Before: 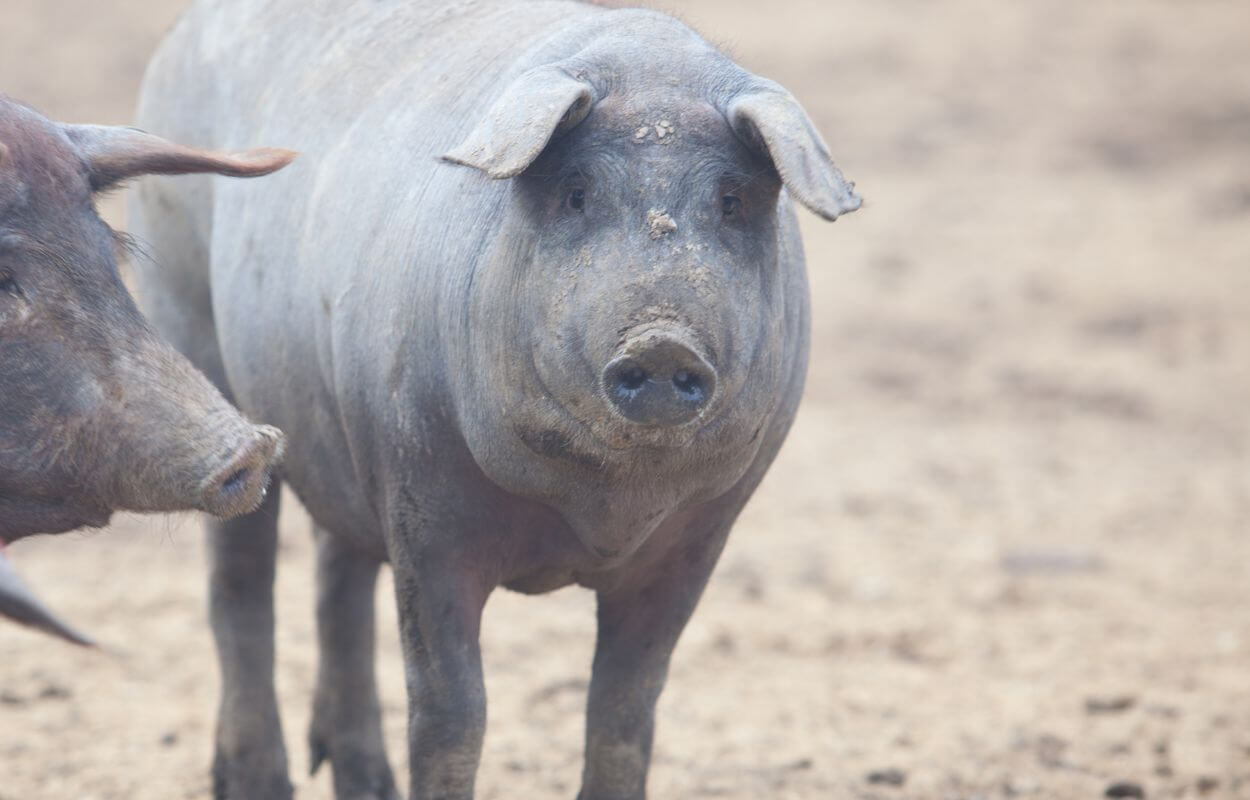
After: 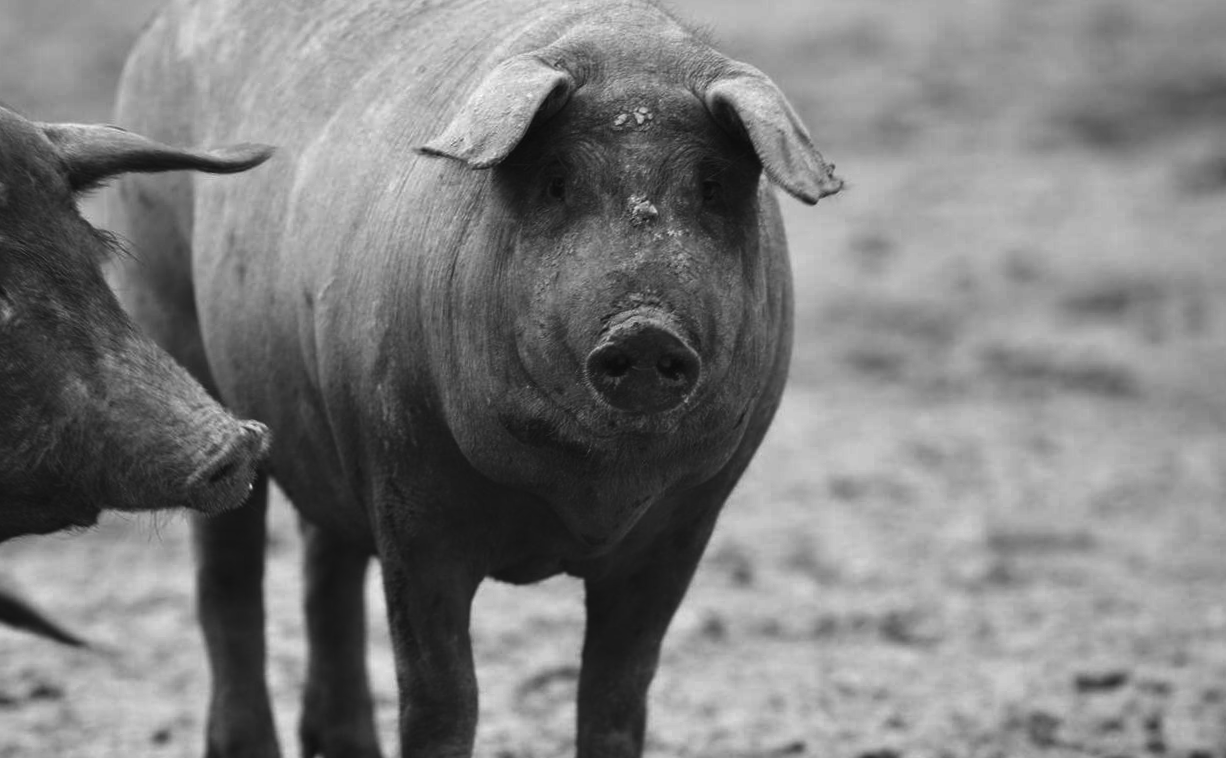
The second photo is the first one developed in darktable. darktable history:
white balance: red 1.066, blue 1.119
contrast equalizer: y [[0.509, 0.517, 0.523, 0.523, 0.517, 0.509], [0.5 ×6], [0.5 ×6], [0 ×6], [0 ×6]]
crop: left 1.964%, top 3.251%, right 1.122%, bottom 4.933%
rotate and perspective: rotation -1.24°, automatic cropping off
contrast brightness saturation: contrast -0.03, brightness -0.59, saturation -1
